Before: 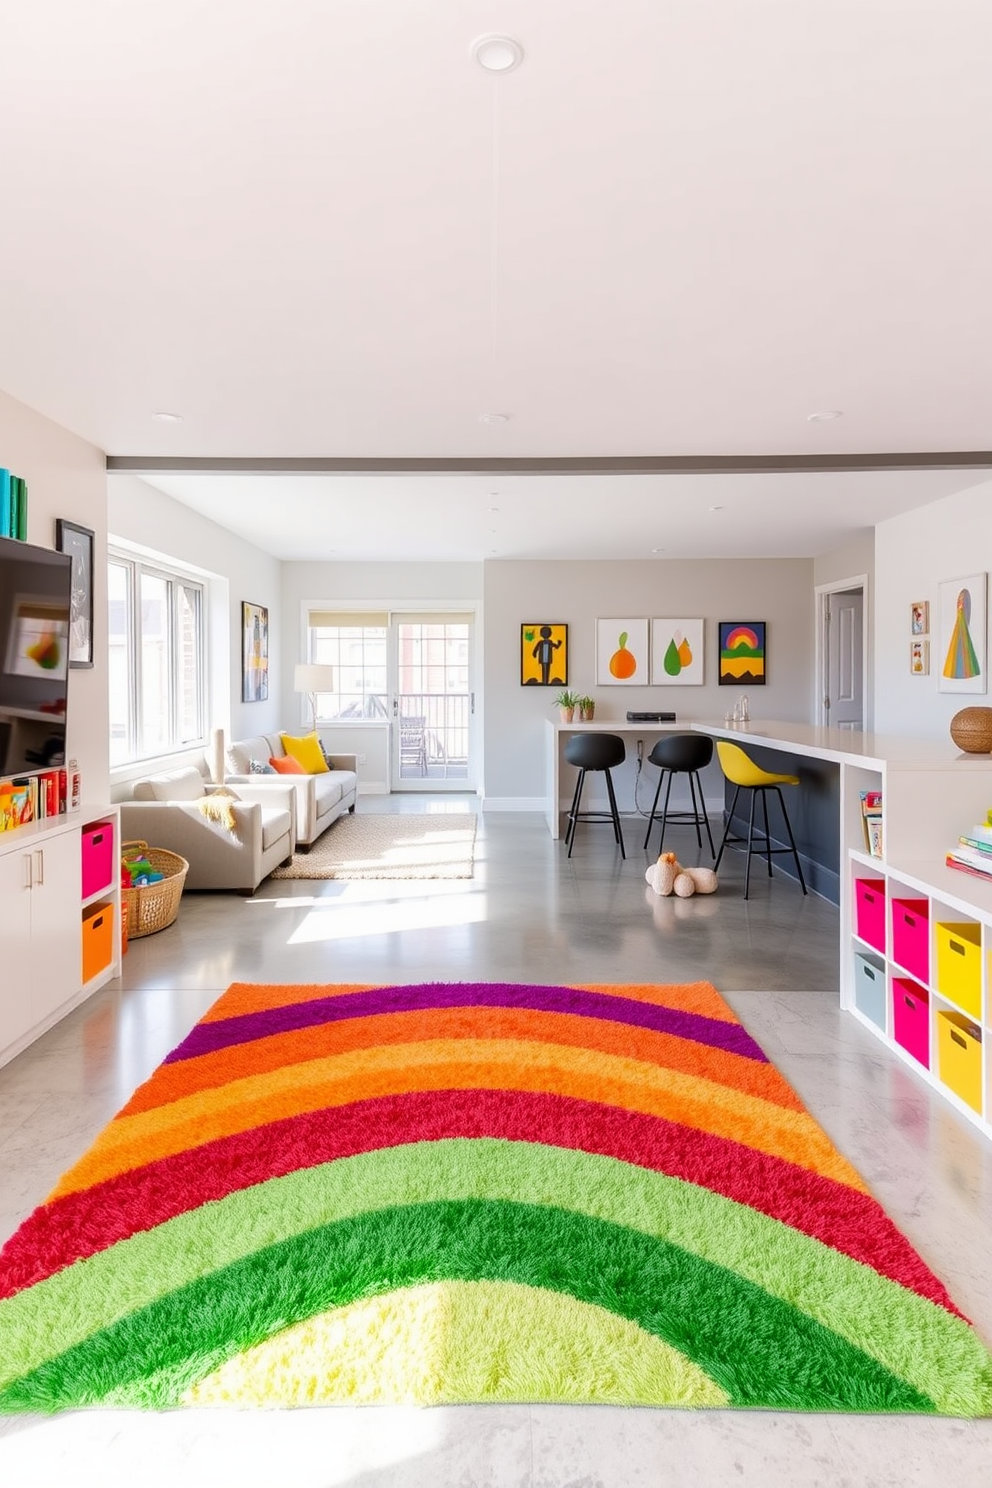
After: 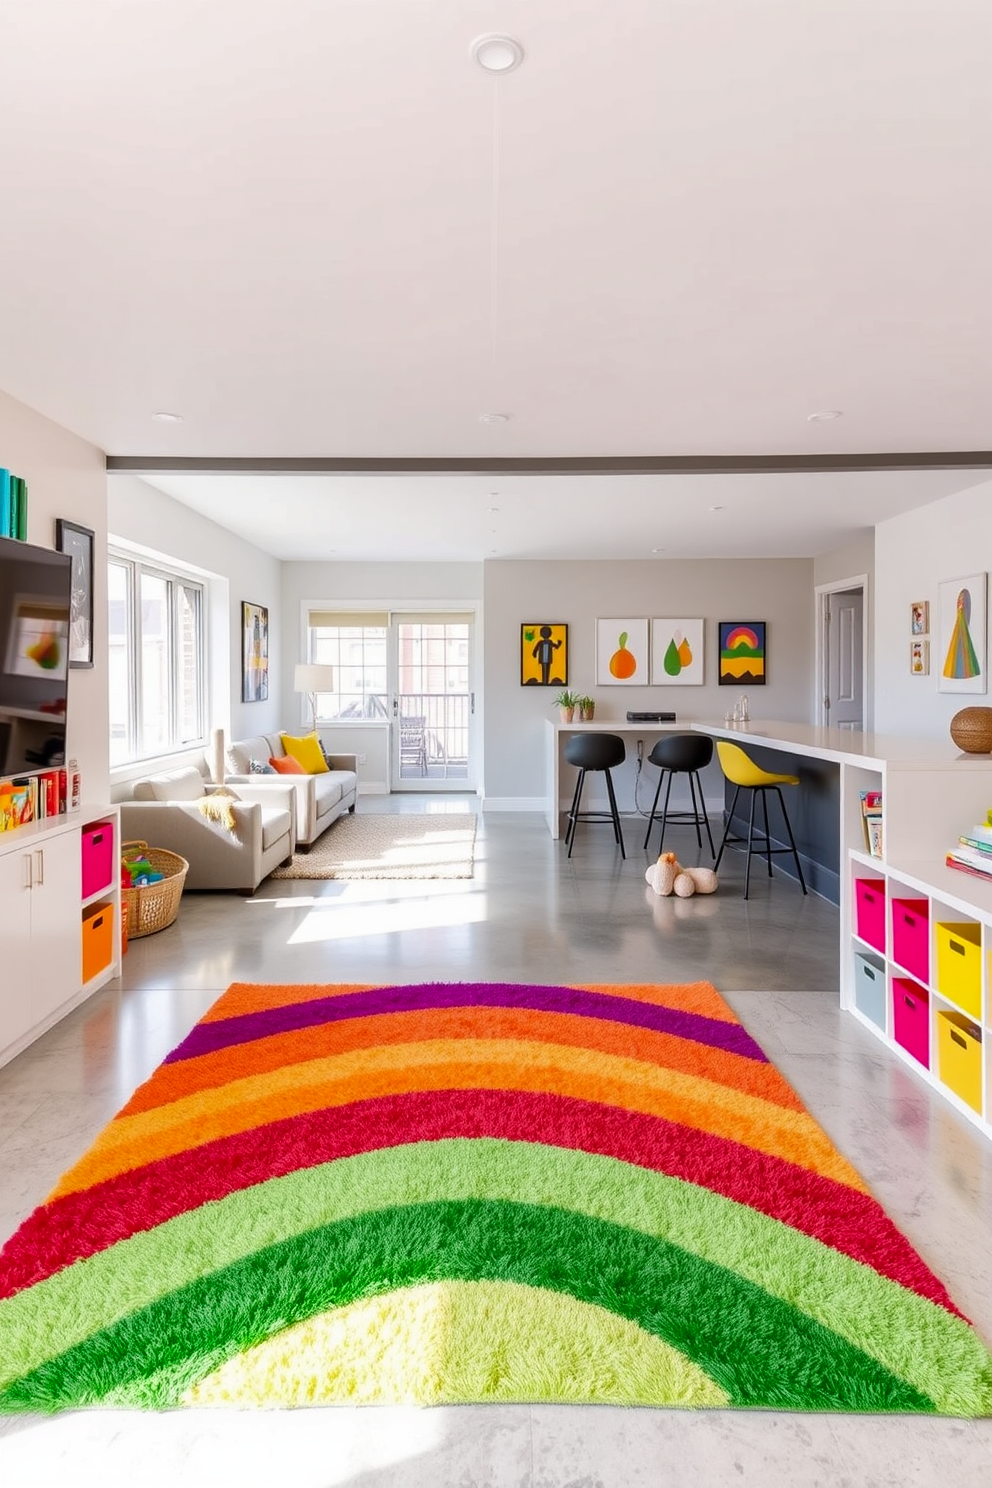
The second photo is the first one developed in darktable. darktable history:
shadows and highlights: shadows -89.01, highlights -35.59, soften with gaussian
